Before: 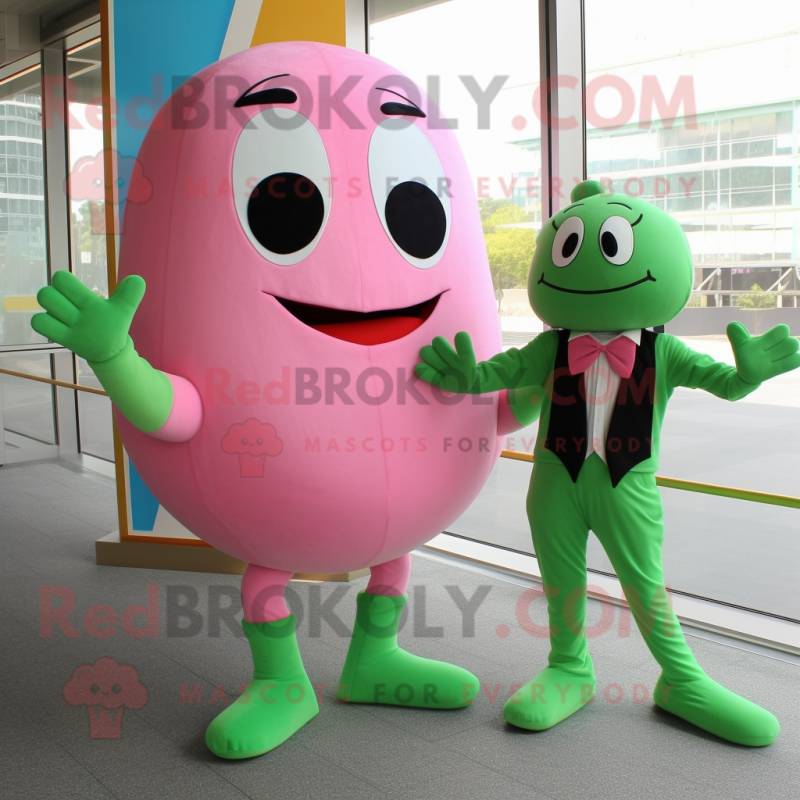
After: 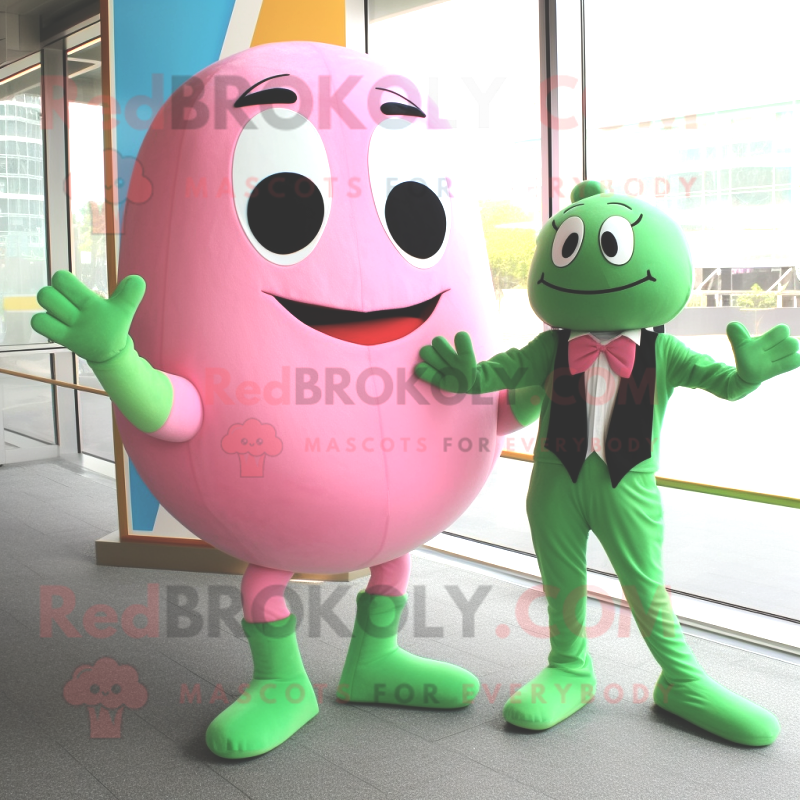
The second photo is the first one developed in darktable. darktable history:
tone equalizer: -8 EV -0.75 EV, -7 EV -0.7 EV, -6 EV -0.6 EV, -5 EV -0.4 EV, -3 EV 0.4 EV, -2 EV 0.6 EV, -1 EV 0.7 EV, +0 EV 0.75 EV, edges refinement/feathering 500, mask exposure compensation -1.57 EV, preserve details no
exposure: black level correction -0.041, exposure 0.064 EV, compensate highlight preservation false
